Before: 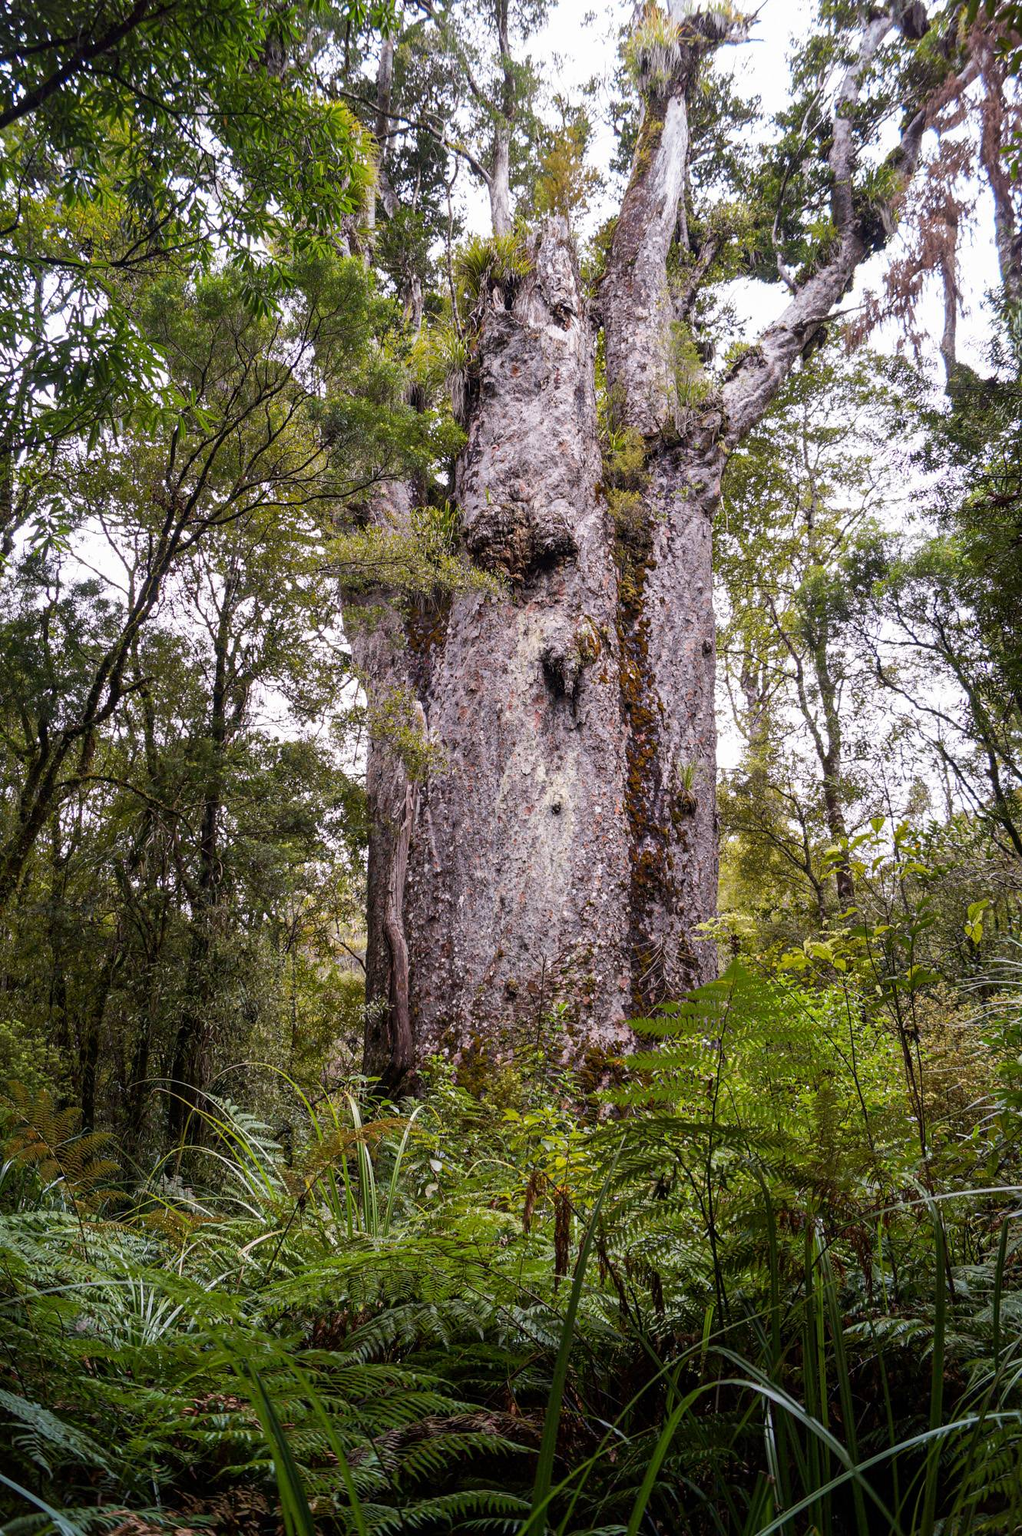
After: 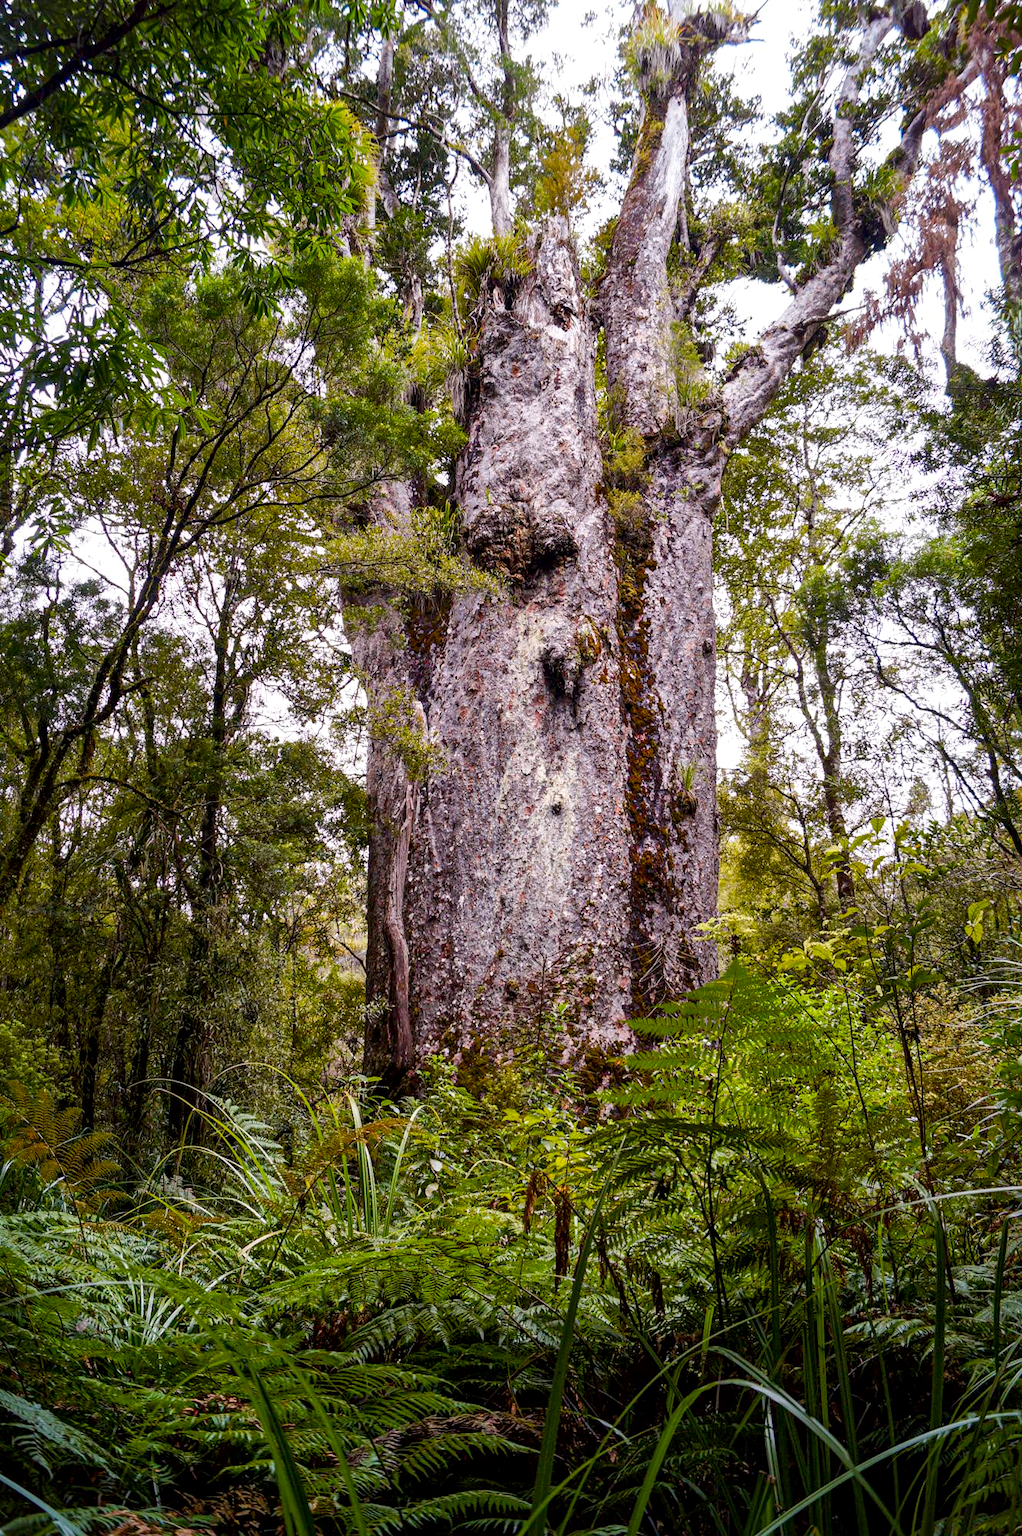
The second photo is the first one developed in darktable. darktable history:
color balance rgb: global offset › hue 169.21°, perceptual saturation grading › global saturation 34.836%, perceptual saturation grading › highlights -29.867%, perceptual saturation grading › shadows 36.122%
local contrast: mode bilateral grid, contrast 21, coarseness 50, detail 150%, midtone range 0.2
